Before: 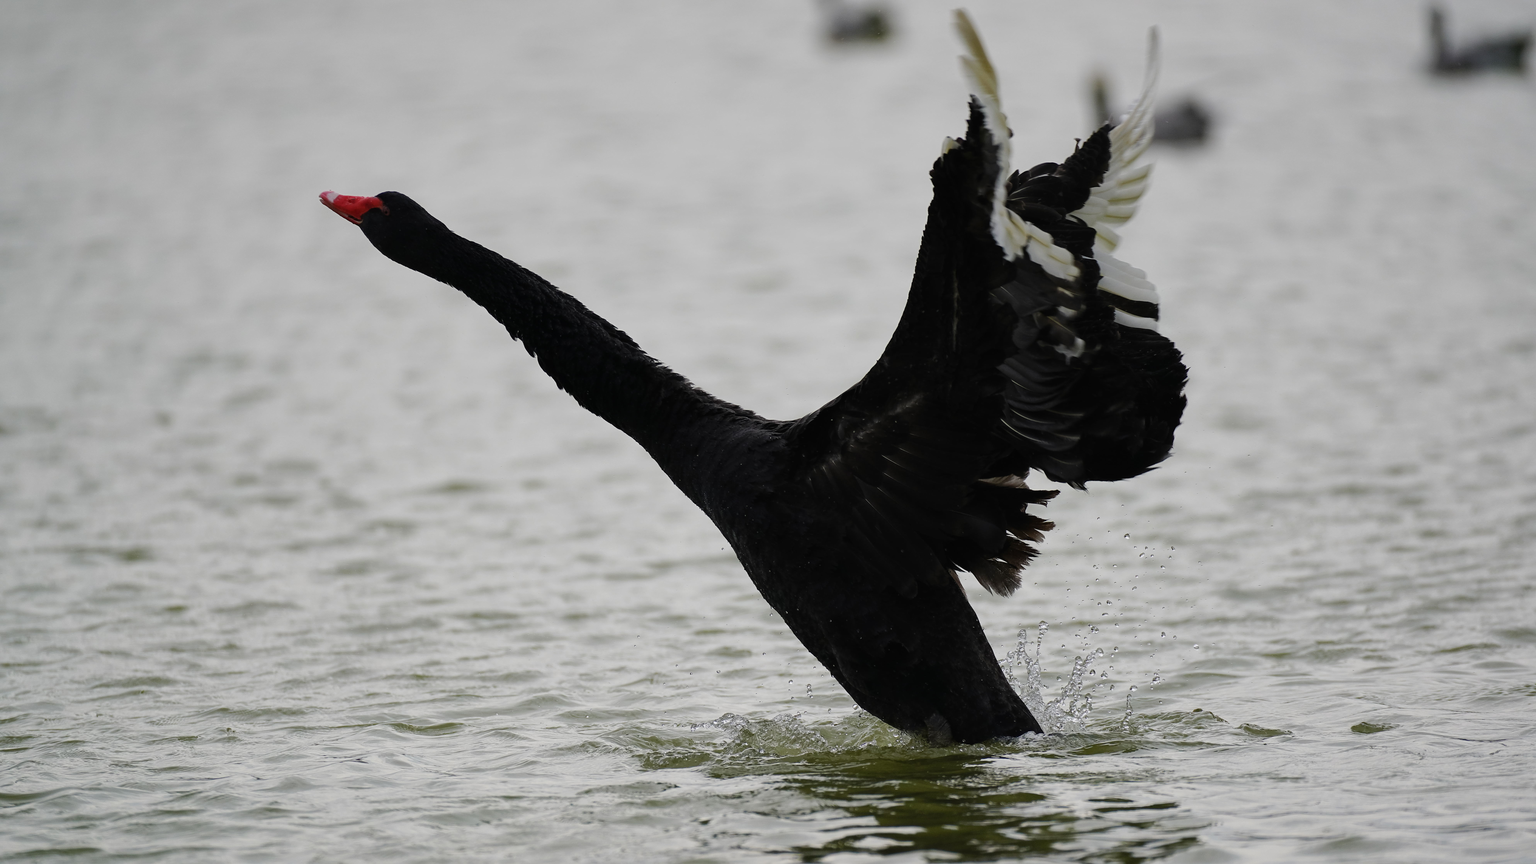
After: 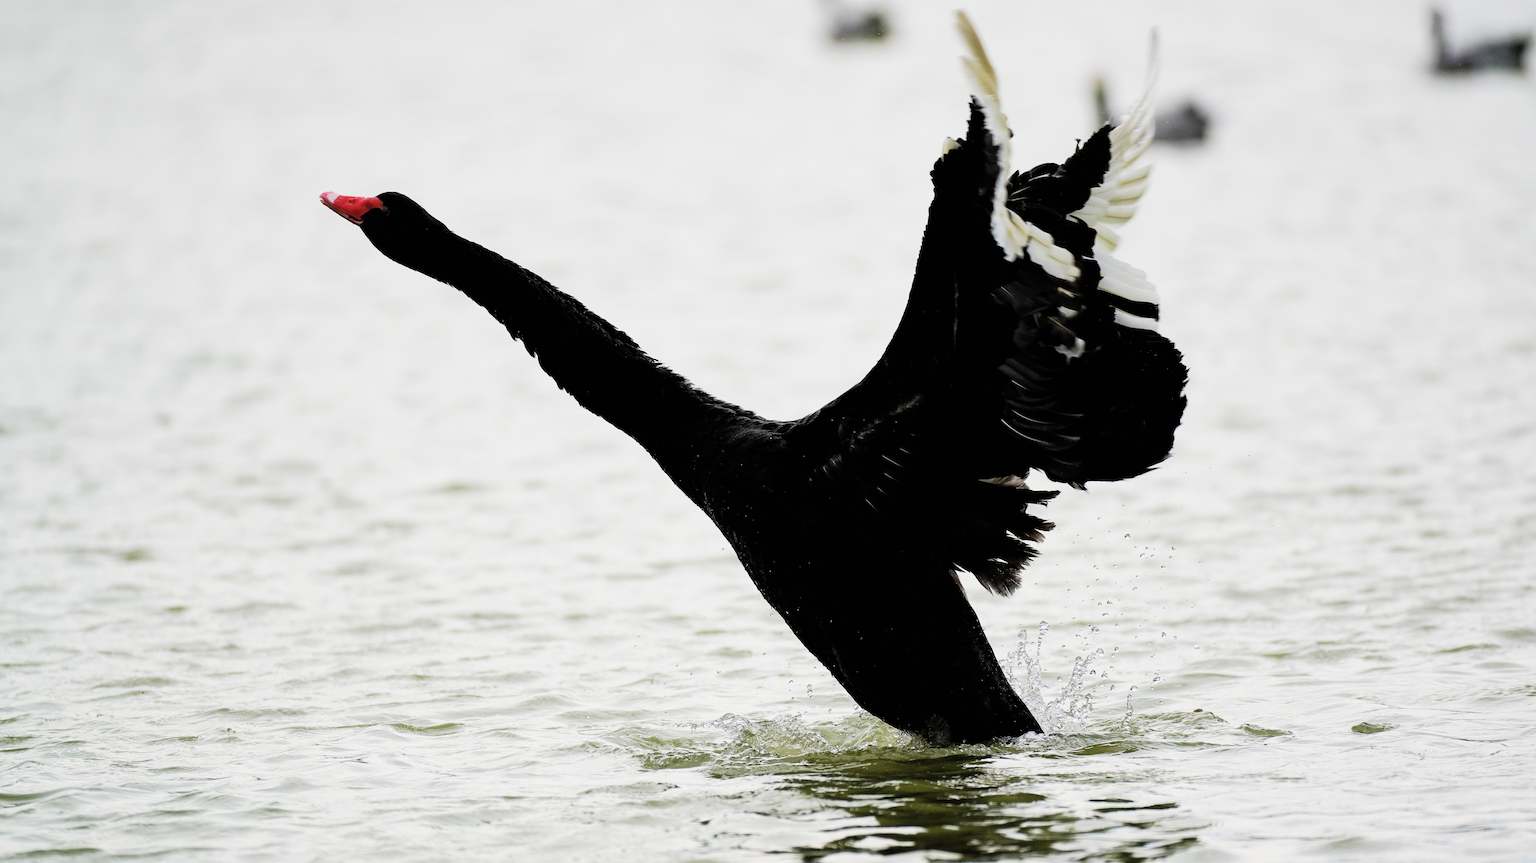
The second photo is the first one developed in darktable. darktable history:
filmic rgb: black relative exposure -5.06 EV, white relative exposure 3.98 EV, hardness 2.91, contrast 1.299, highlights saturation mix -9.73%
exposure: black level correction 0, exposure 1.2 EV, compensate highlight preservation false
